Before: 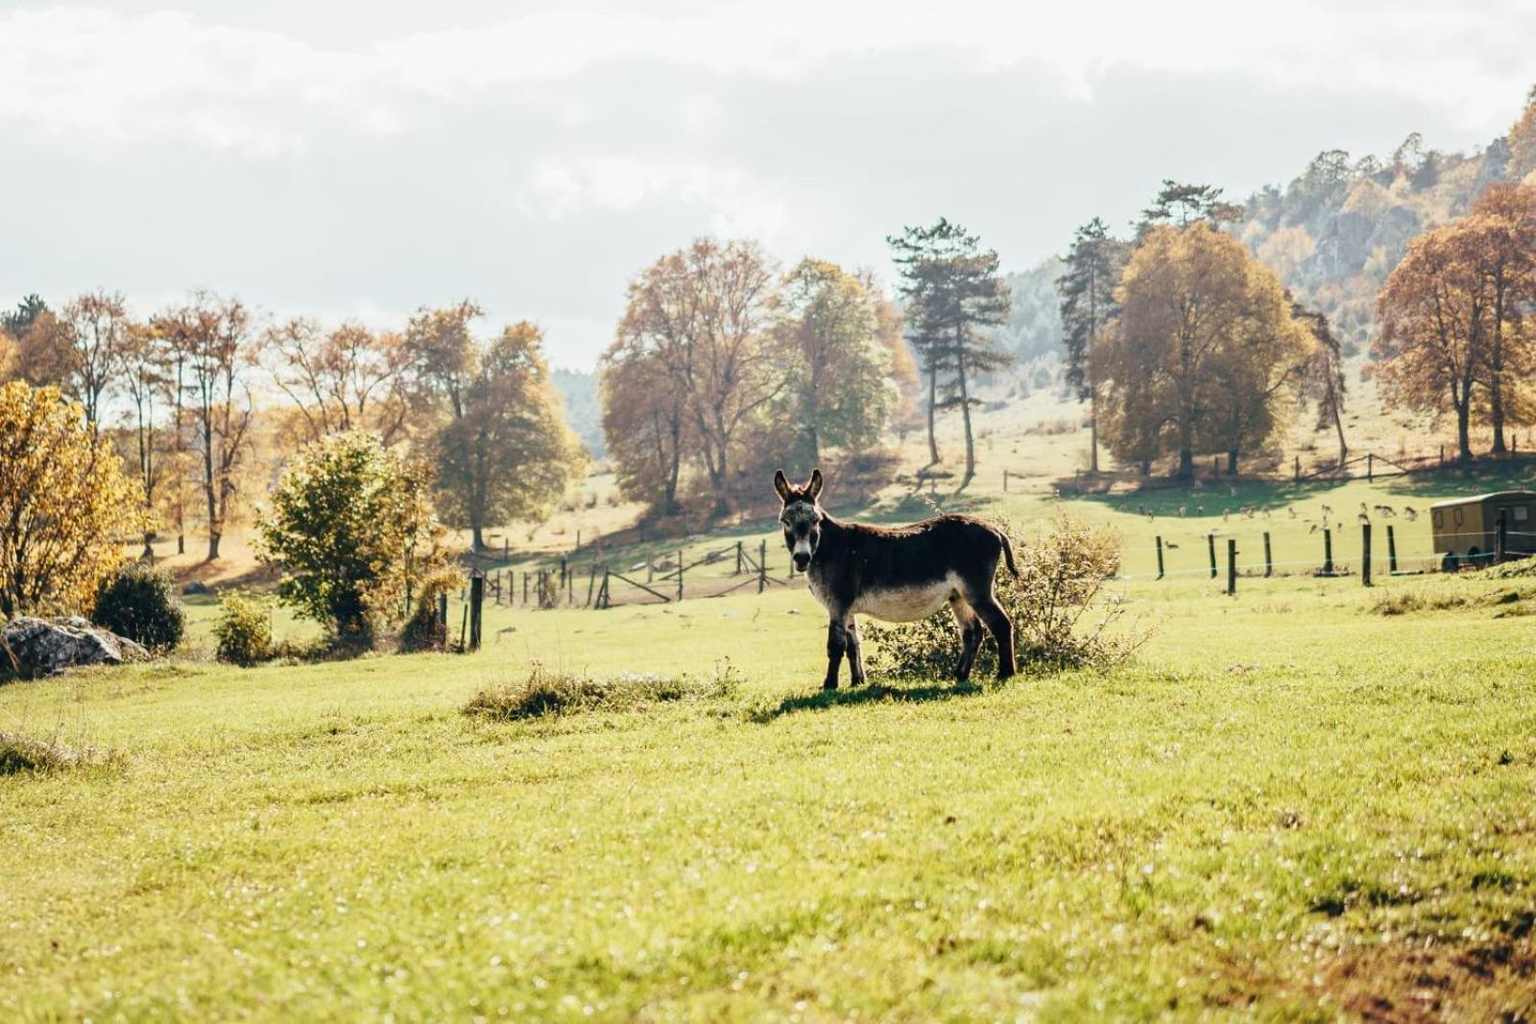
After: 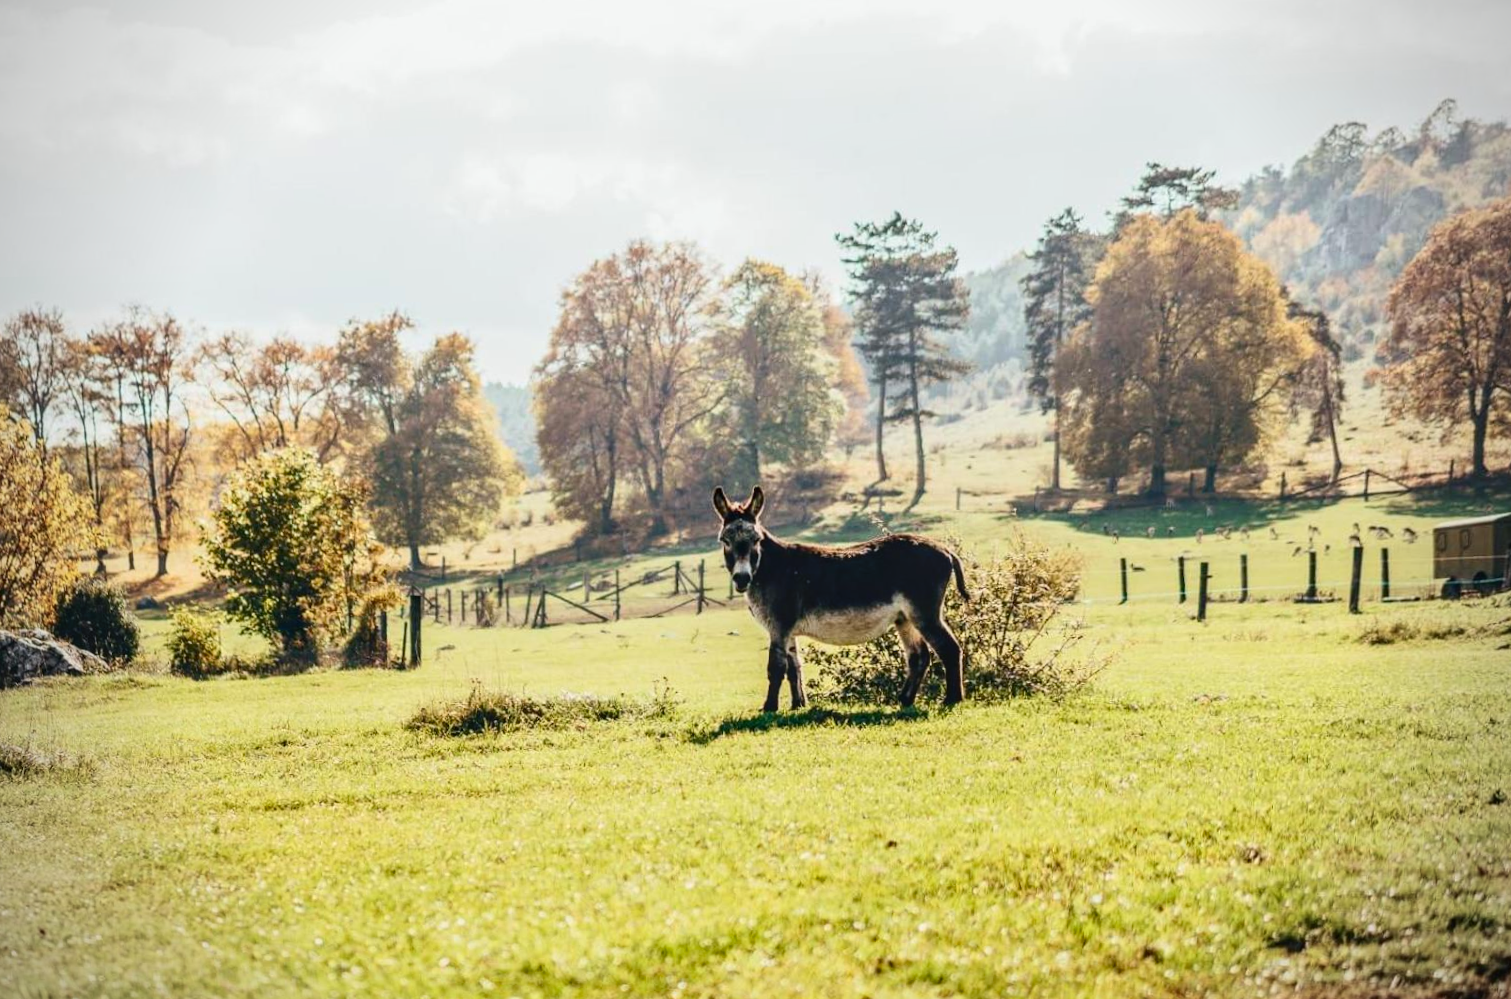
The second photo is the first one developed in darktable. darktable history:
vignetting: on, module defaults
rotate and perspective: rotation 0.062°, lens shift (vertical) 0.115, lens shift (horizontal) -0.133, crop left 0.047, crop right 0.94, crop top 0.061, crop bottom 0.94
exposure: black level correction 0.002, exposure -0.1 EV, compensate highlight preservation false
local contrast: detail 110%
contrast brightness saturation: contrast 0.16, saturation 0.32
color correction: saturation 0.85
